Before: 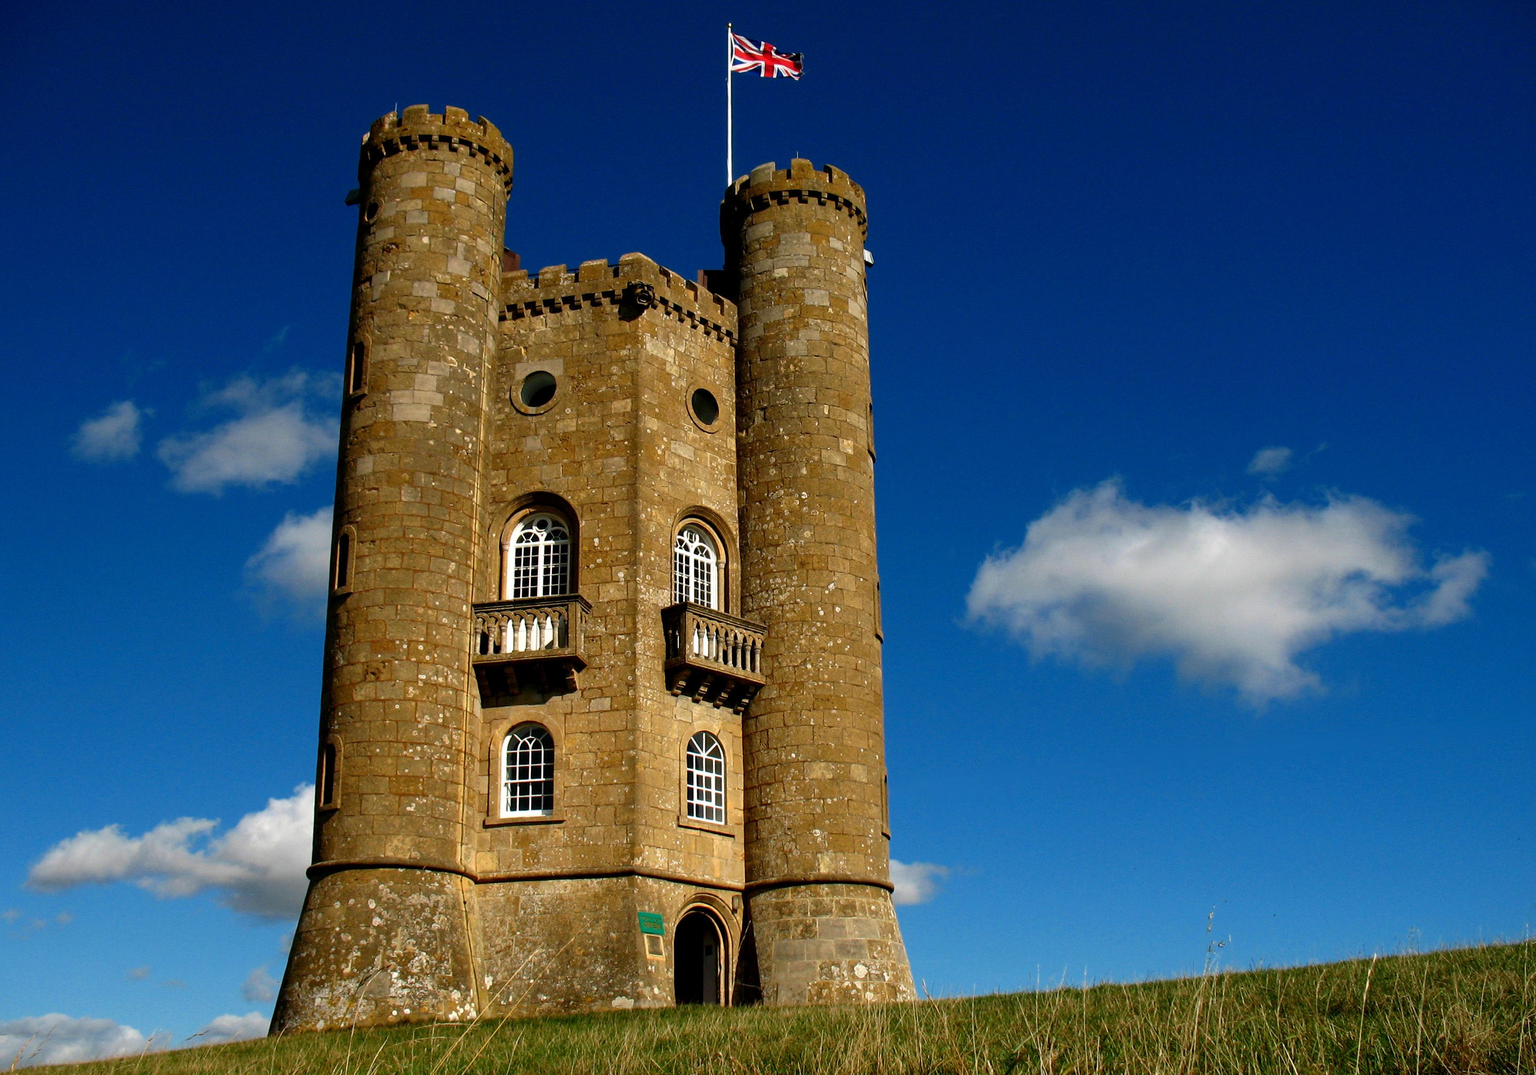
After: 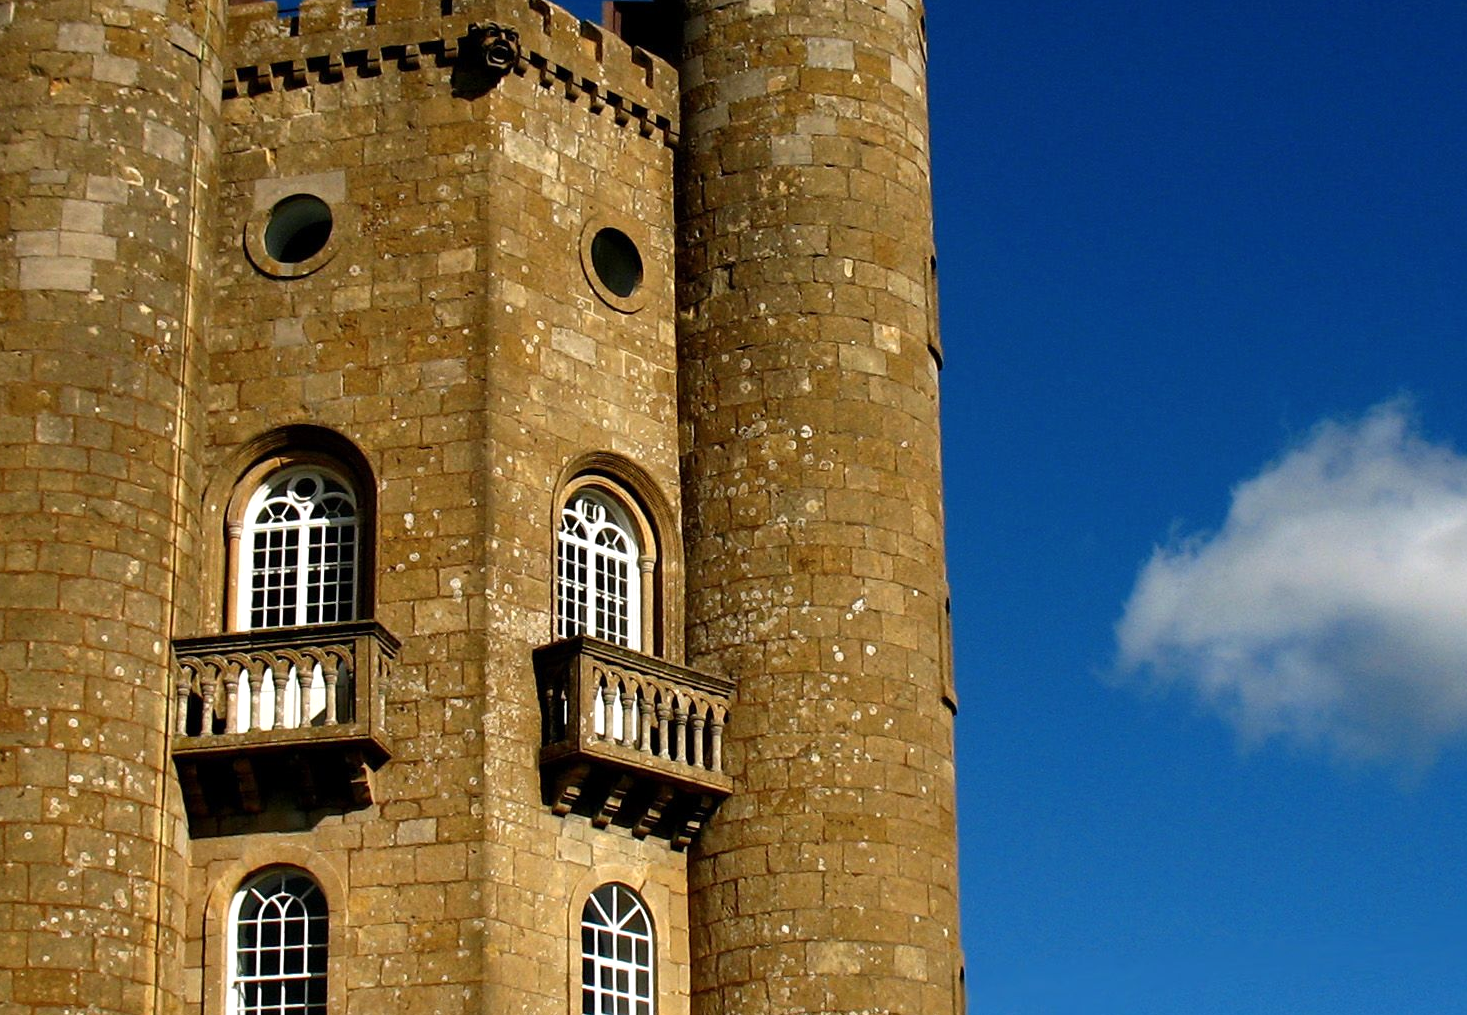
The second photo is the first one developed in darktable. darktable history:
crop: left 24.914%, top 25.072%, right 25.118%, bottom 25.532%
shadows and highlights: shadows -12.28, white point adjustment 3.87, highlights 27.02
